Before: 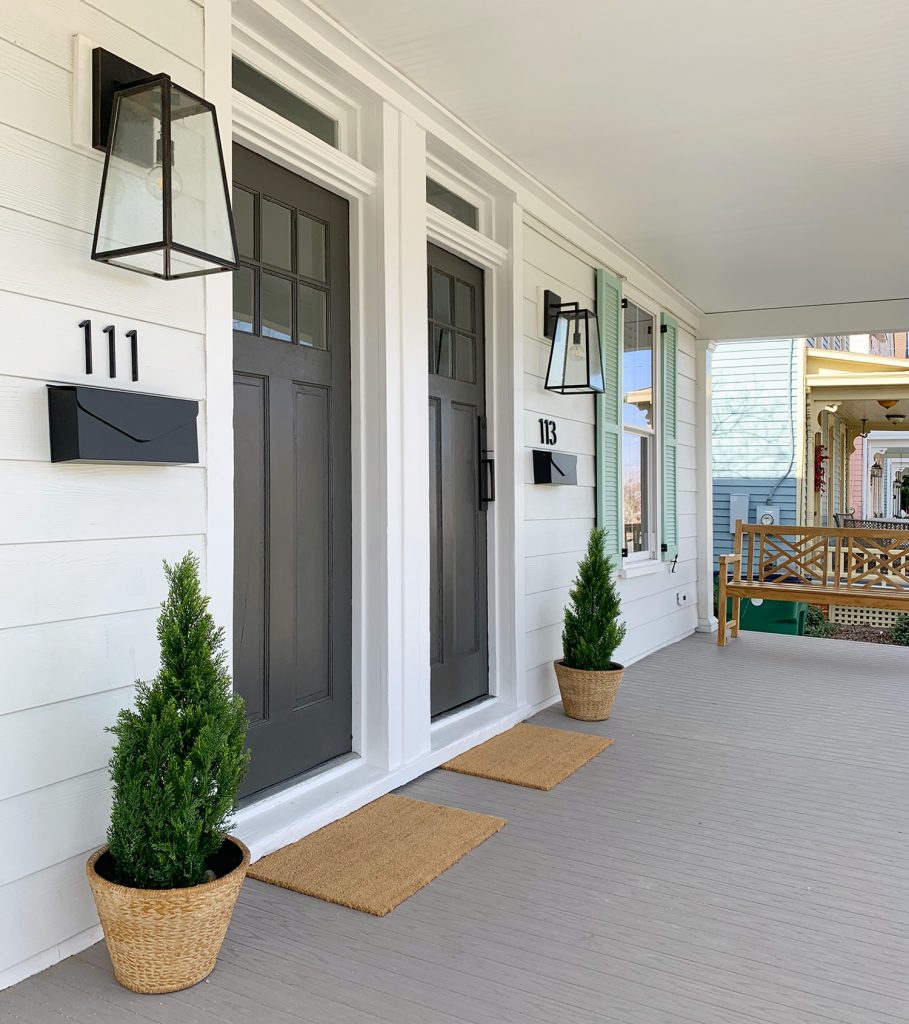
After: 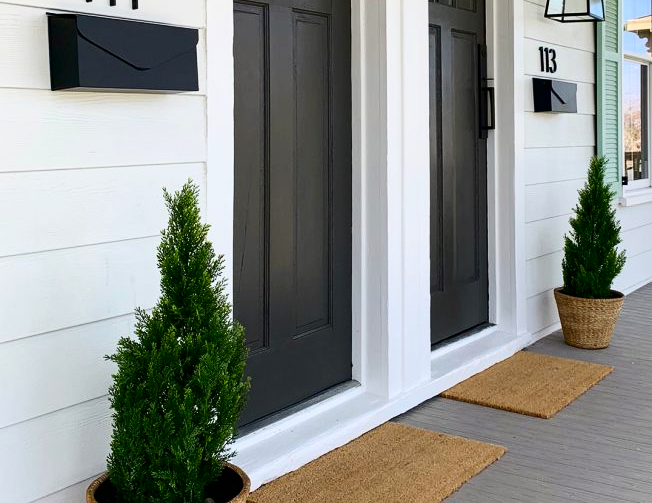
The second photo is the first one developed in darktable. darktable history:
contrast brightness saturation: contrast 0.208, brightness -0.104, saturation 0.213
crop: top 36.351%, right 28.196%, bottom 14.498%
exposure: compensate highlight preservation false
